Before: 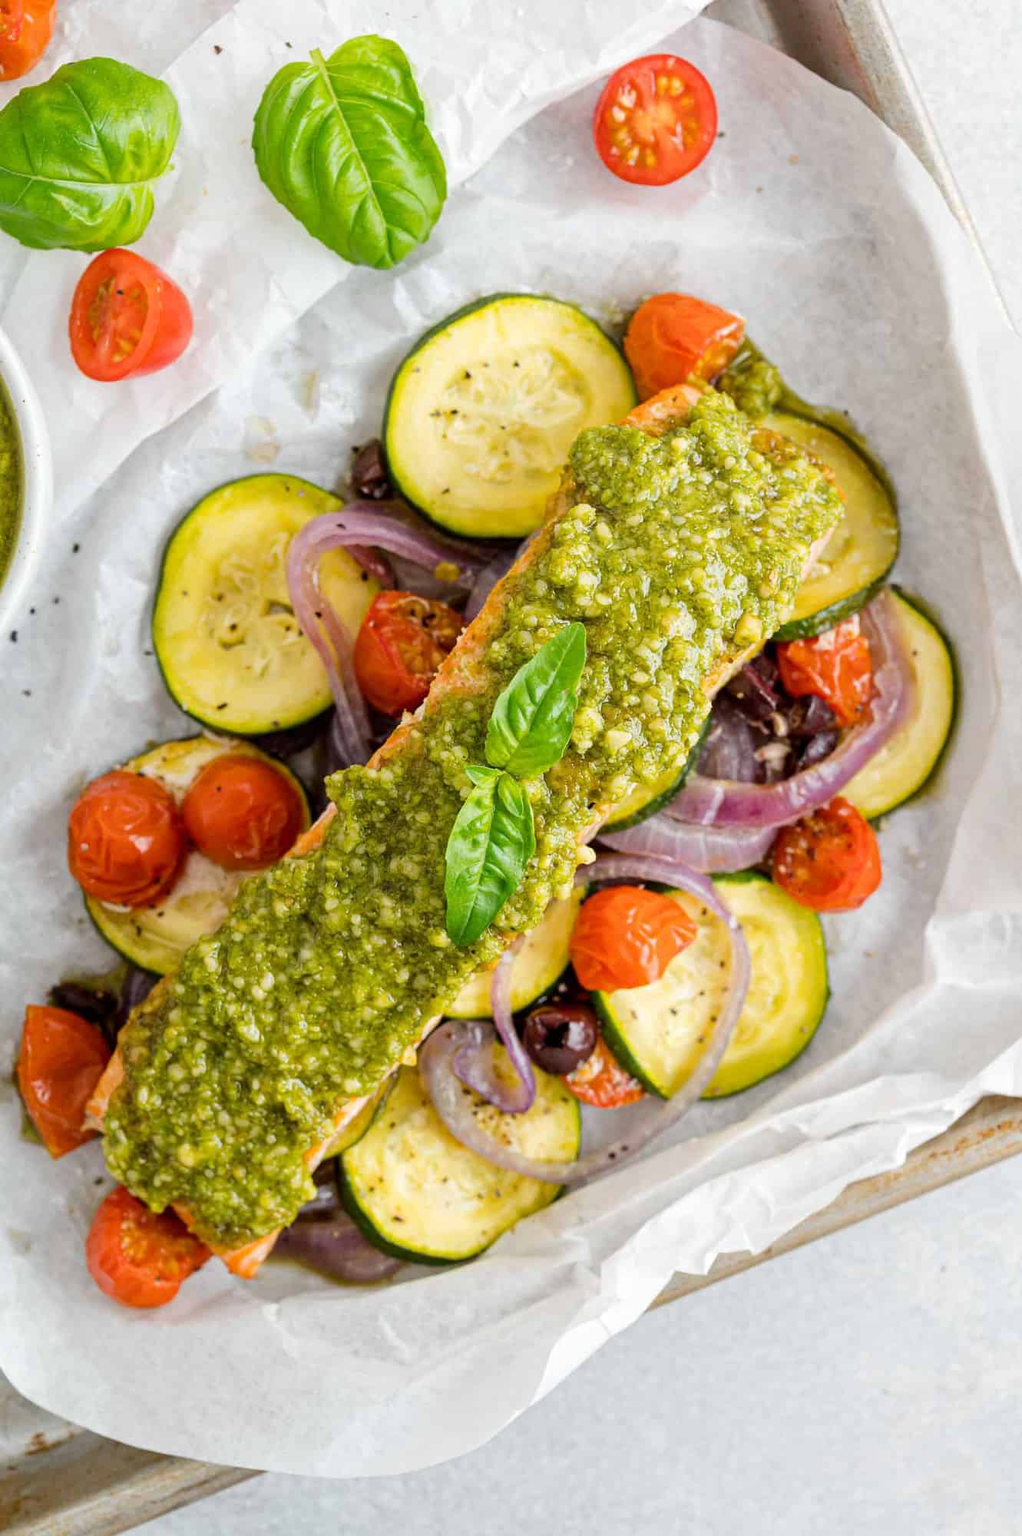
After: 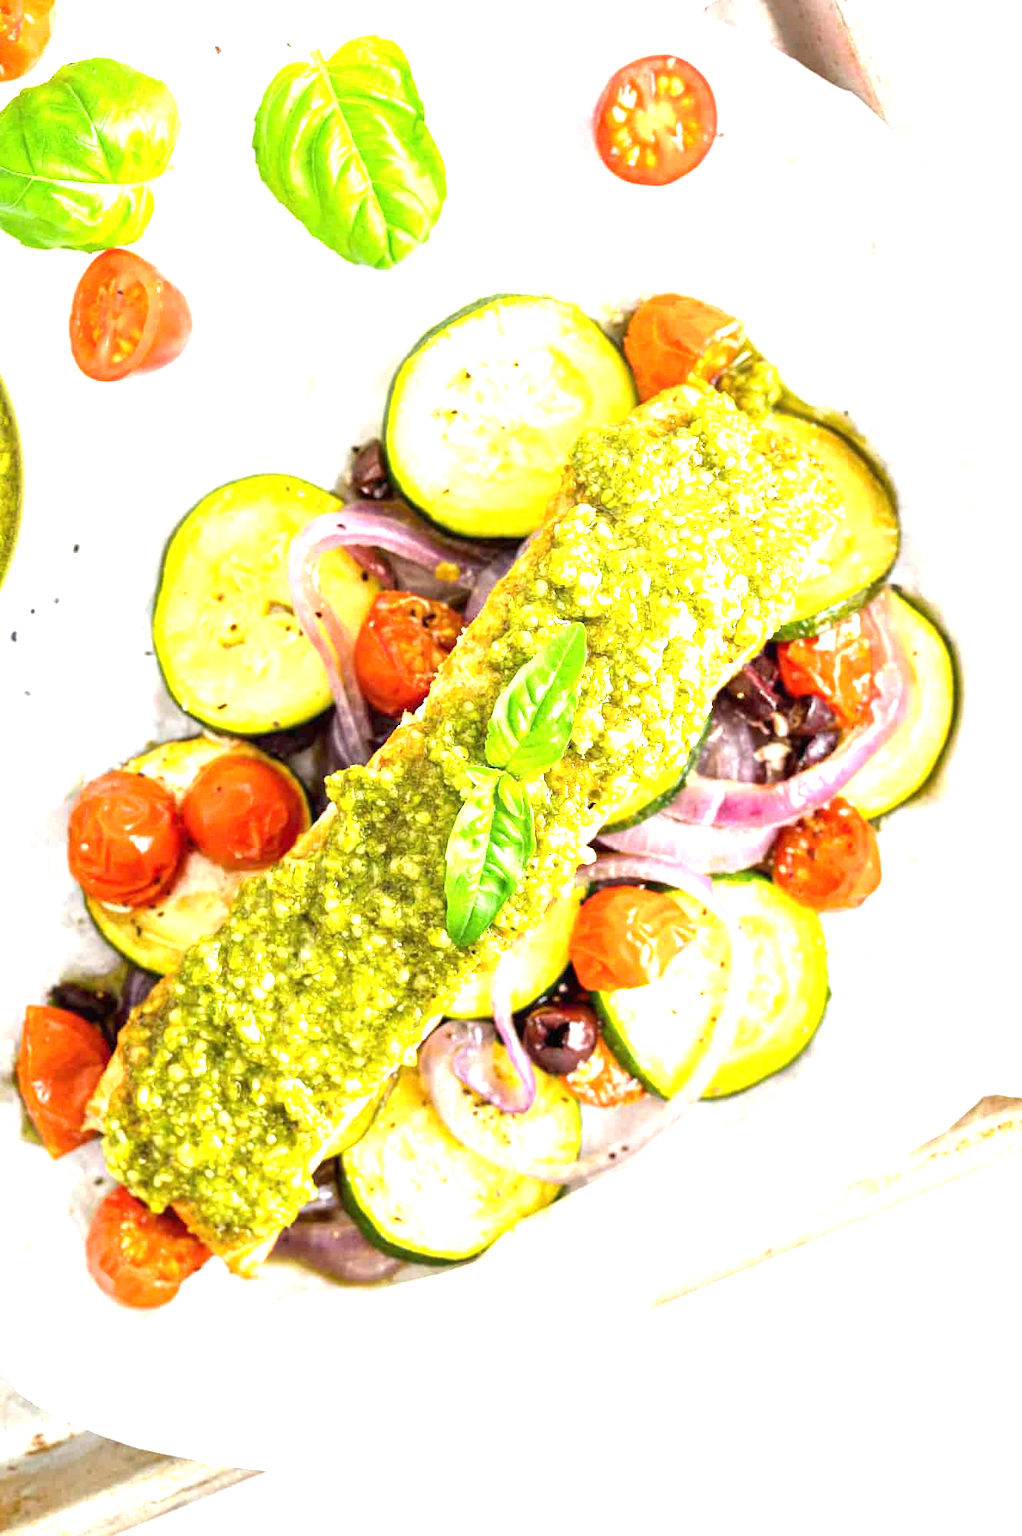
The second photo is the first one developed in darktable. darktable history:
exposure: black level correction 0, exposure 1.634 EV, compensate exposure bias true, compensate highlight preservation false
